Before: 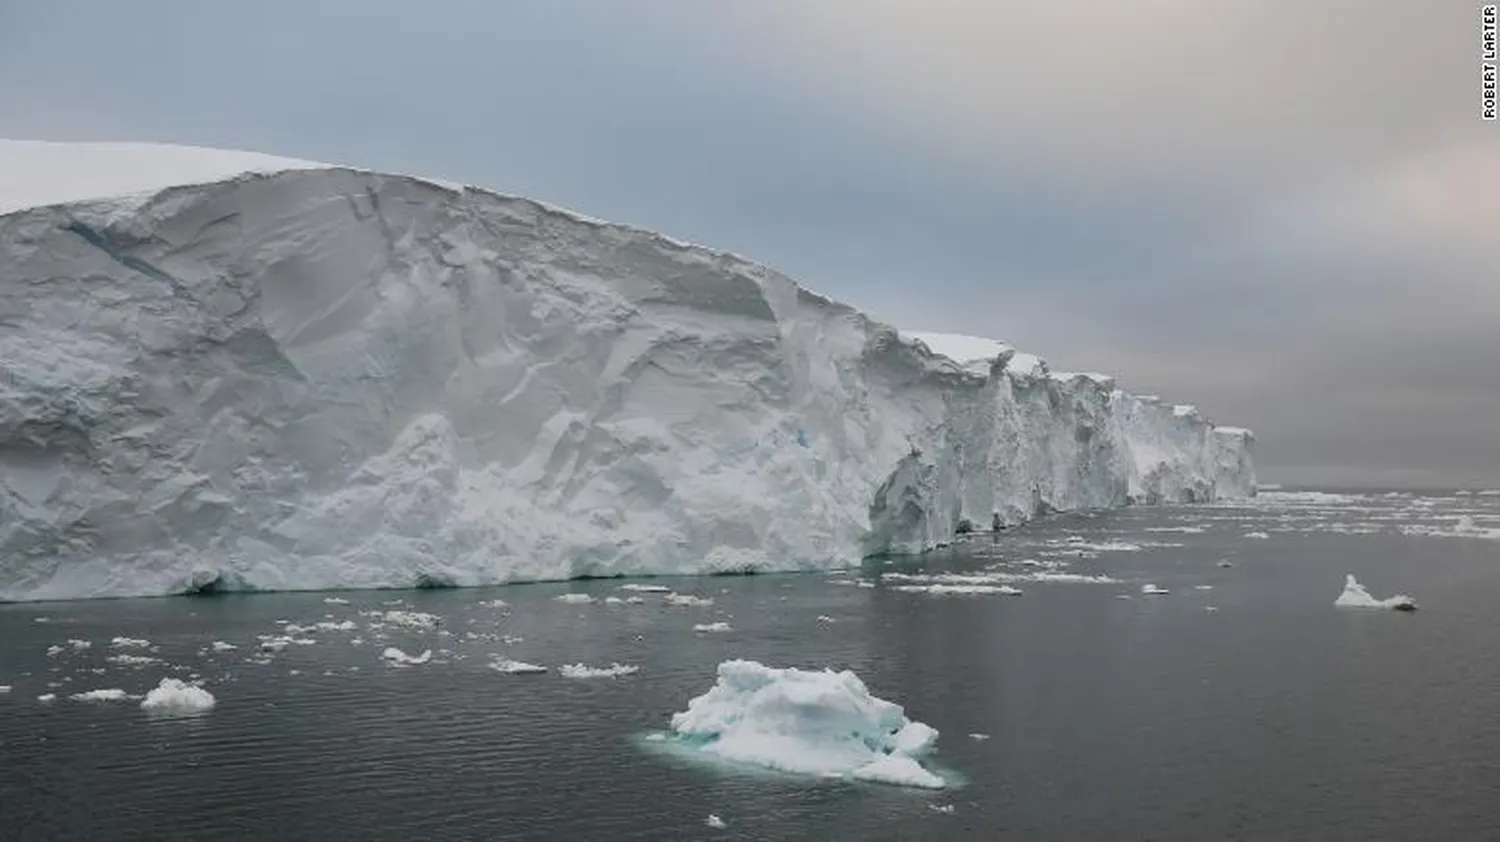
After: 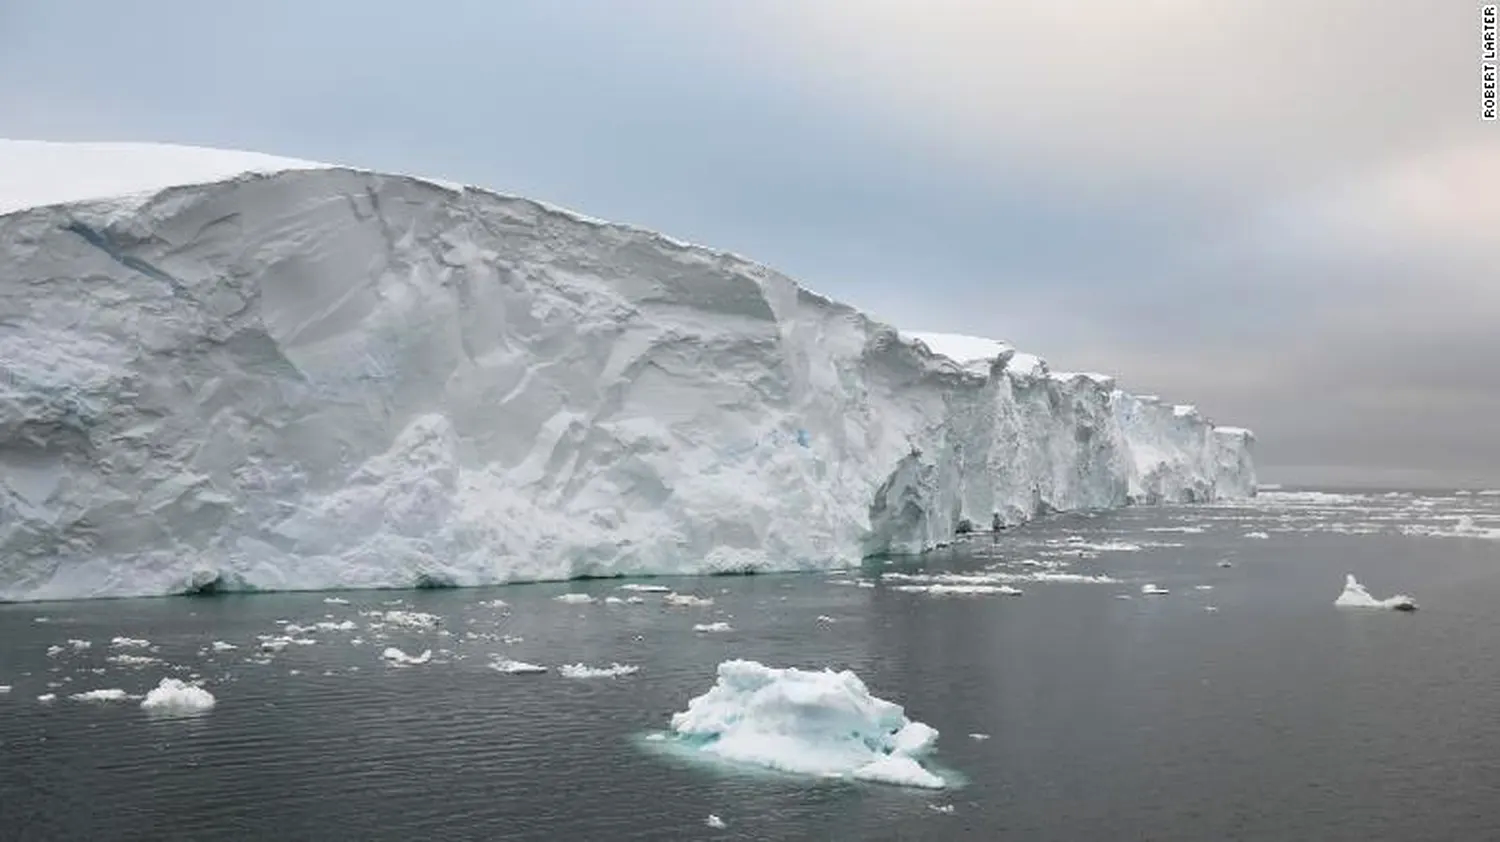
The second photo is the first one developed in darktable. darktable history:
exposure: exposure 0.51 EV, compensate highlight preservation false
